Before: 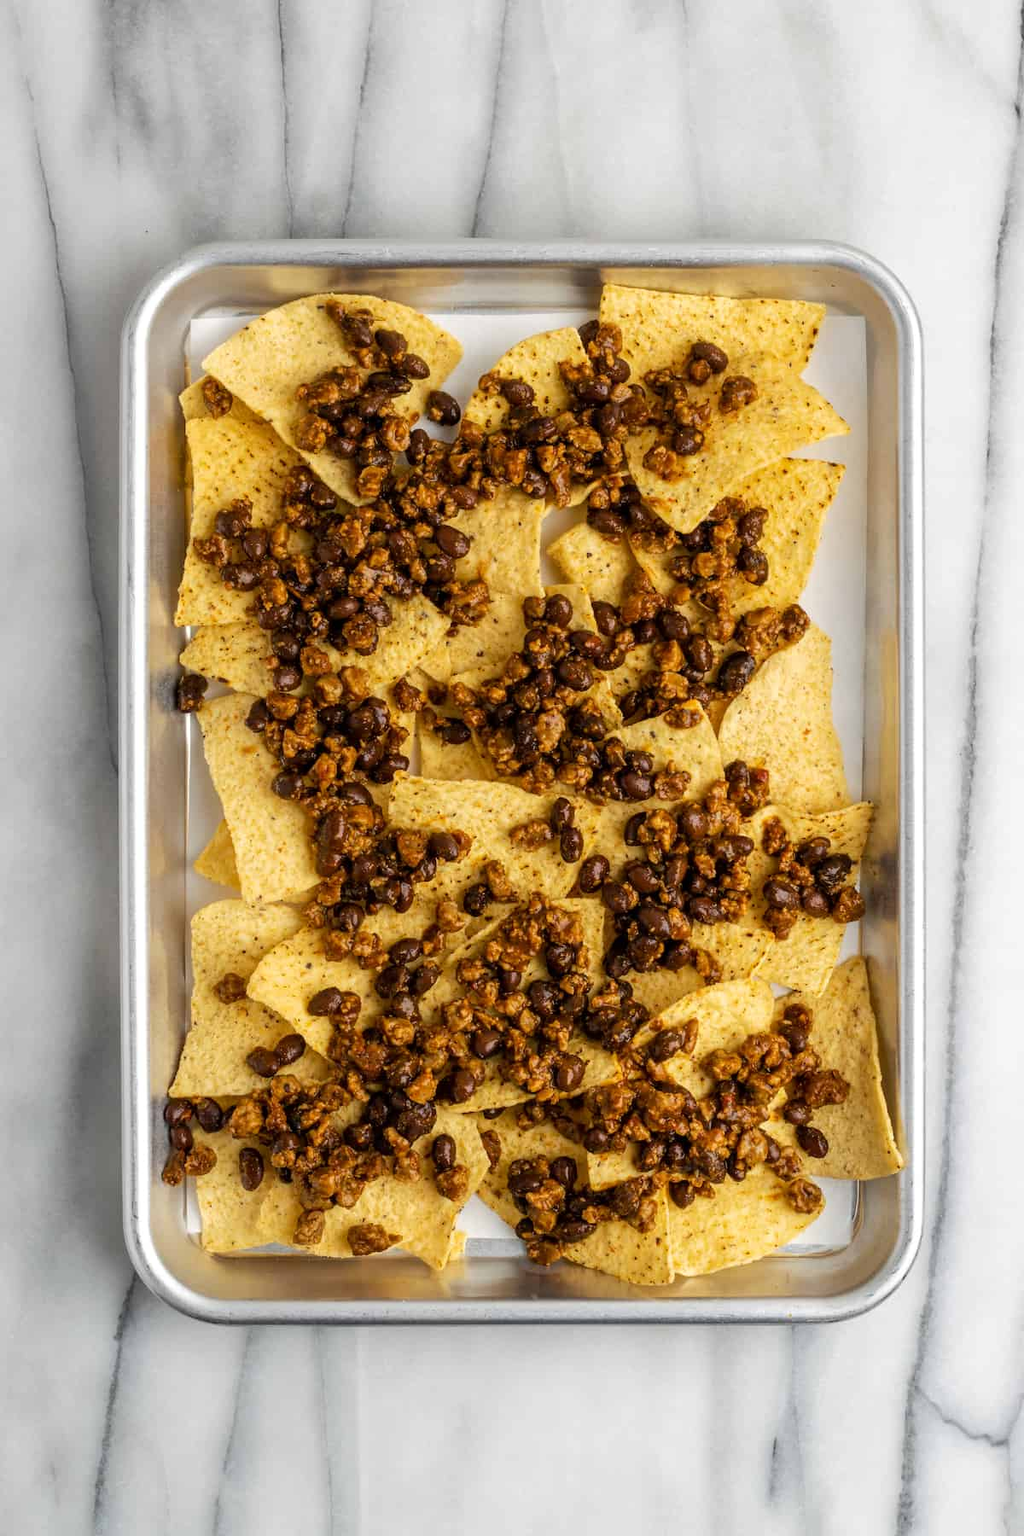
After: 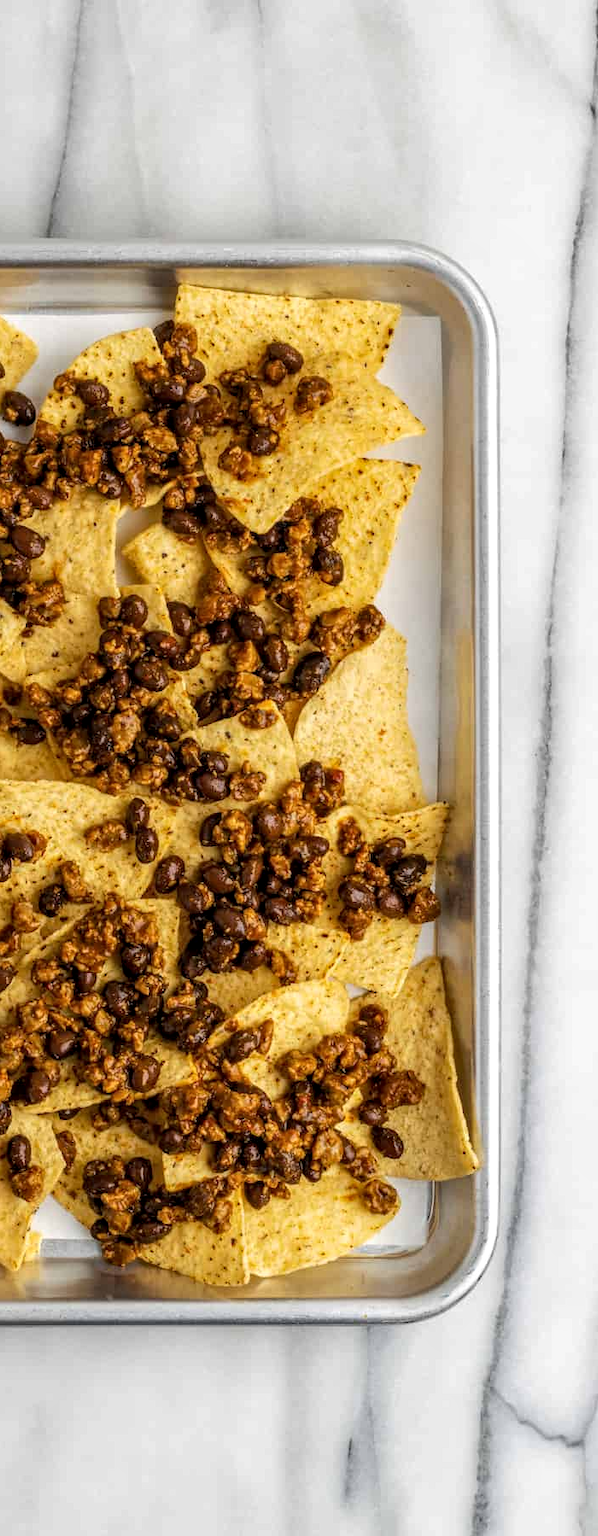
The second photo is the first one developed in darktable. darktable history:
local contrast: on, module defaults
crop: left 41.53%
